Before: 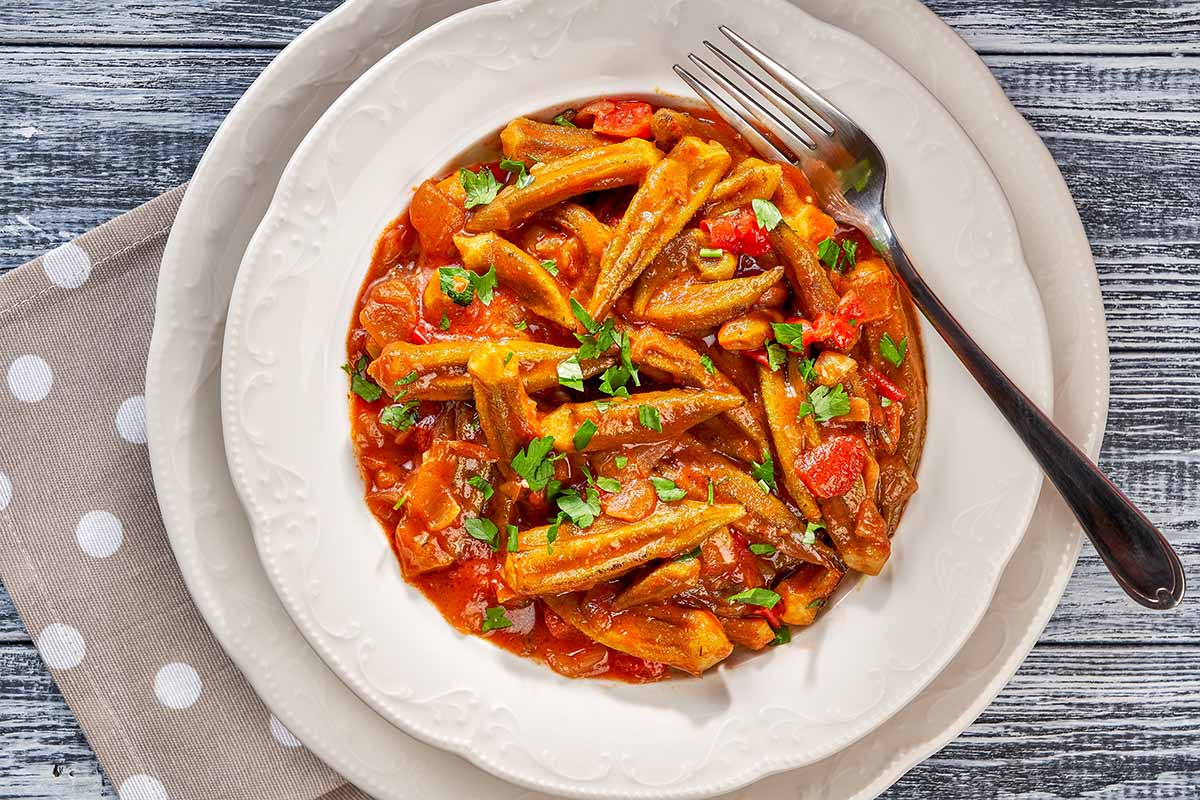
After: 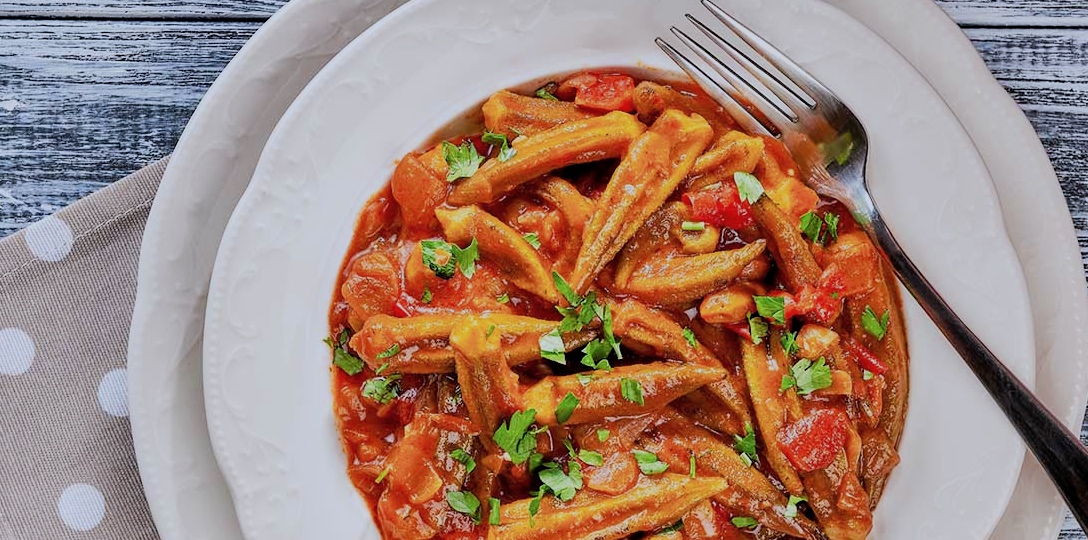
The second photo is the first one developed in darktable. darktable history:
color zones: curves: ch0 [(0.068, 0.464) (0.25, 0.5) (0.48, 0.508) (0.75, 0.536) (0.886, 0.476) (0.967, 0.456)]; ch1 [(0.066, 0.456) (0.25, 0.5) (0.616, 0.508) (0.746, 0.56) (0.934, 0.444)]
color correction: highlights a* -0.772, highlights b* -8.92
filmic rgb: black relative exposure -9.22 EV, white relative exposure 6.77 EV, hardness 3.07, contrast 1.05
crop: left 1.509%, top 3.452%, right 7.696%, bottom 28.452%
